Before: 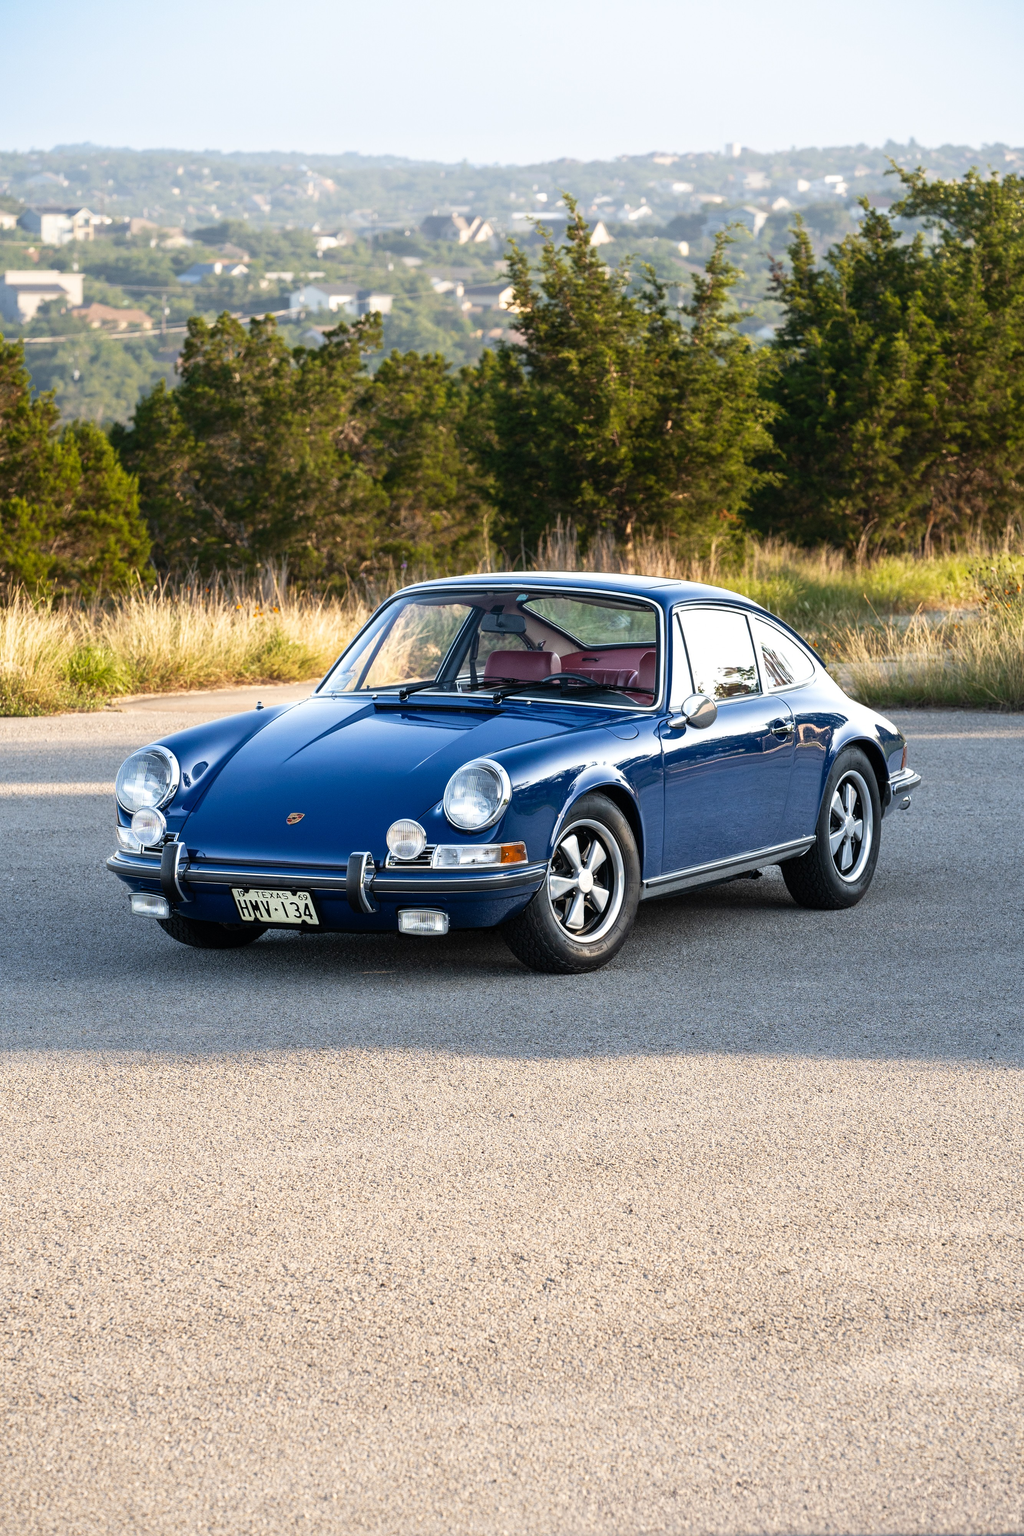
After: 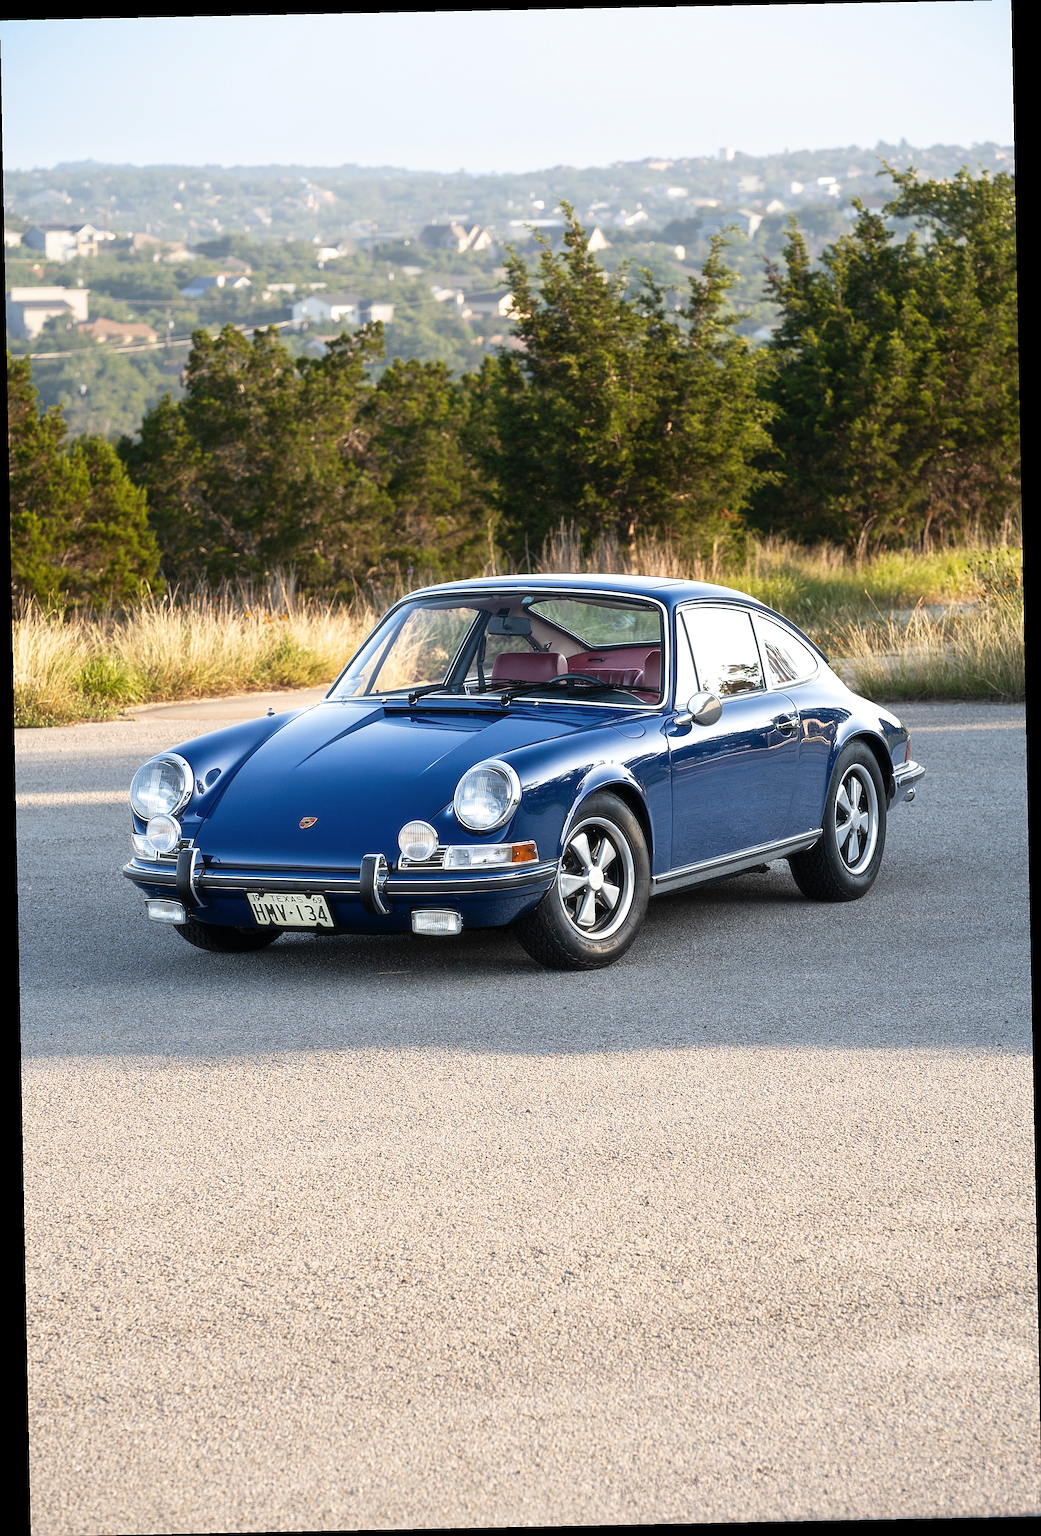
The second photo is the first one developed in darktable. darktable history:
sharpen: on, module defaults
haze removal: strength -0.1, adaptive false
rotate and perspective: rotation -1.17°, automatic cropping off
